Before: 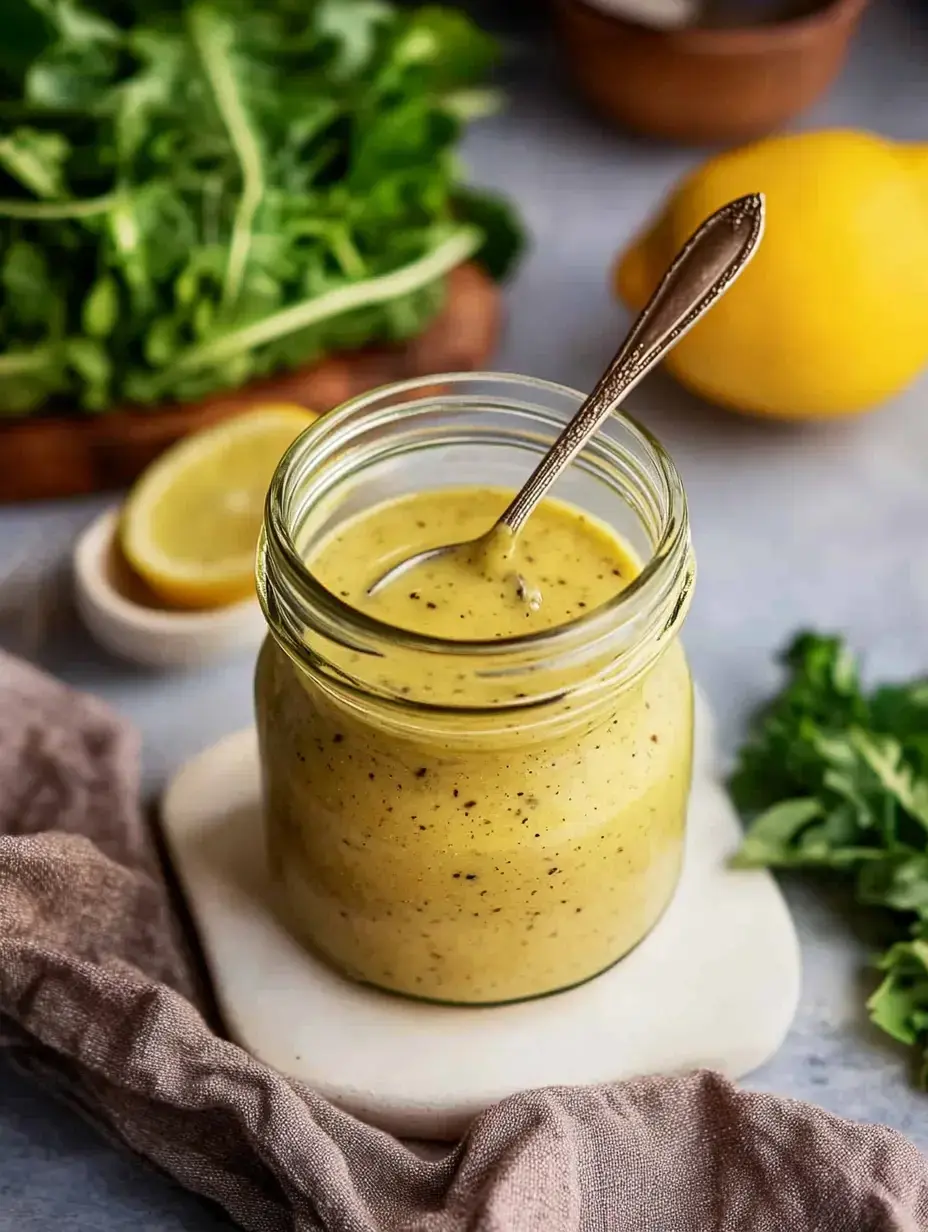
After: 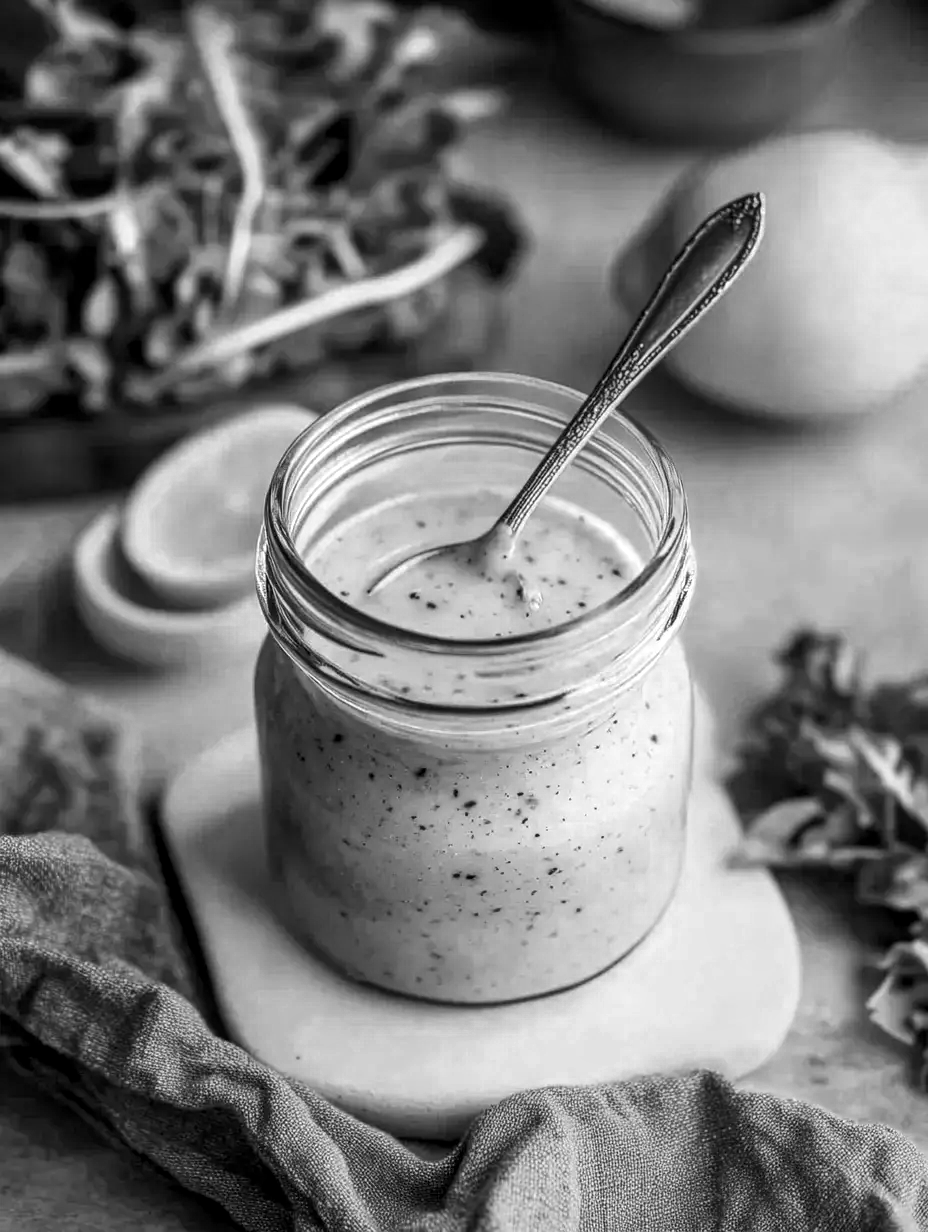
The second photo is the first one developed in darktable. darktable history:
local contrast: on, module defaults
color balance rgb: perceptual saturation grading › global saturation 14.783%
color zones: curves: ch0 [(0.002, 0.593) (0.143, 0.417) (0.285, 0.541) (0.455, 0.289) (0.608, 0.327) (0.727, 0.283) (0.869, 0.571) (1, 0.603)]; ch1 [(0, 0) (0.143, 0) (0.286, 0) (0.429, 0) (0.571, 0) (0.714, 0) (0.857, 0)]
